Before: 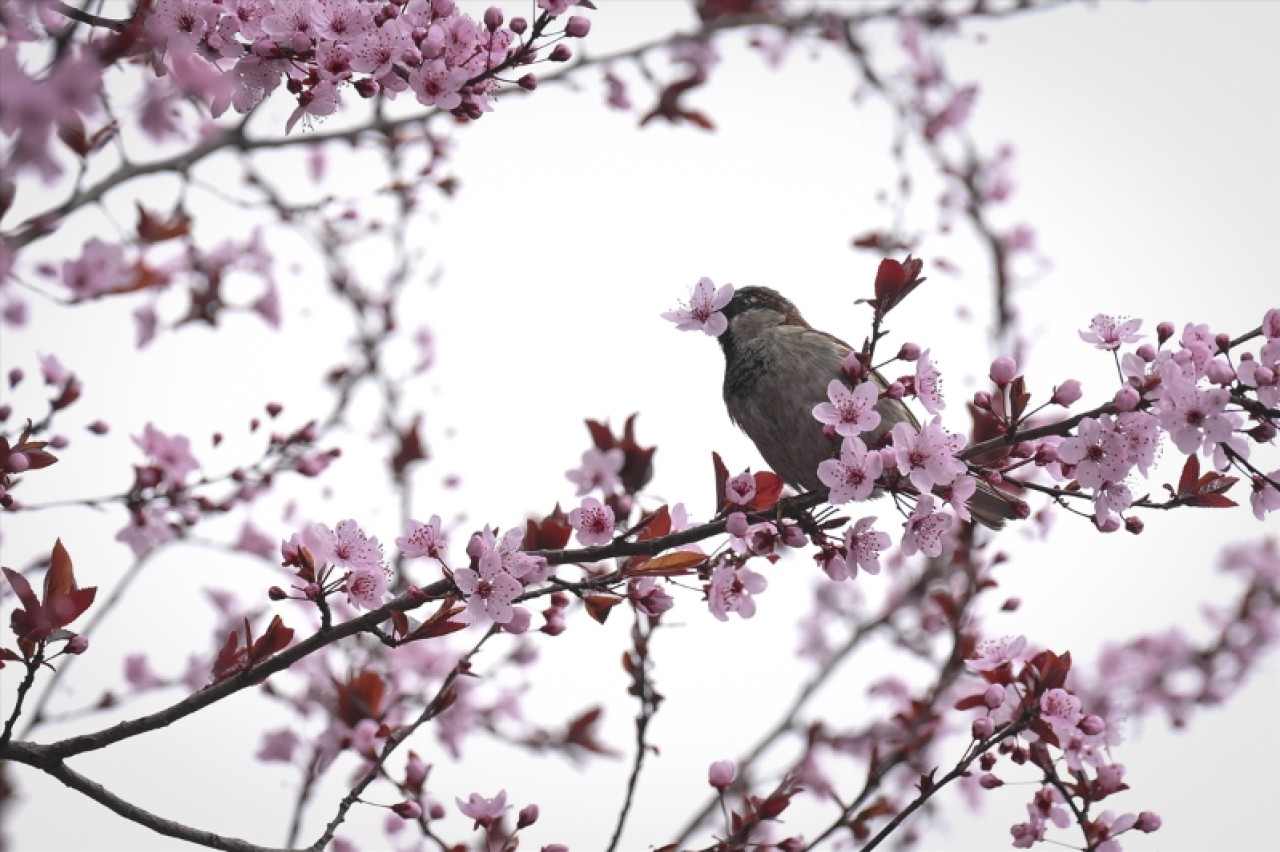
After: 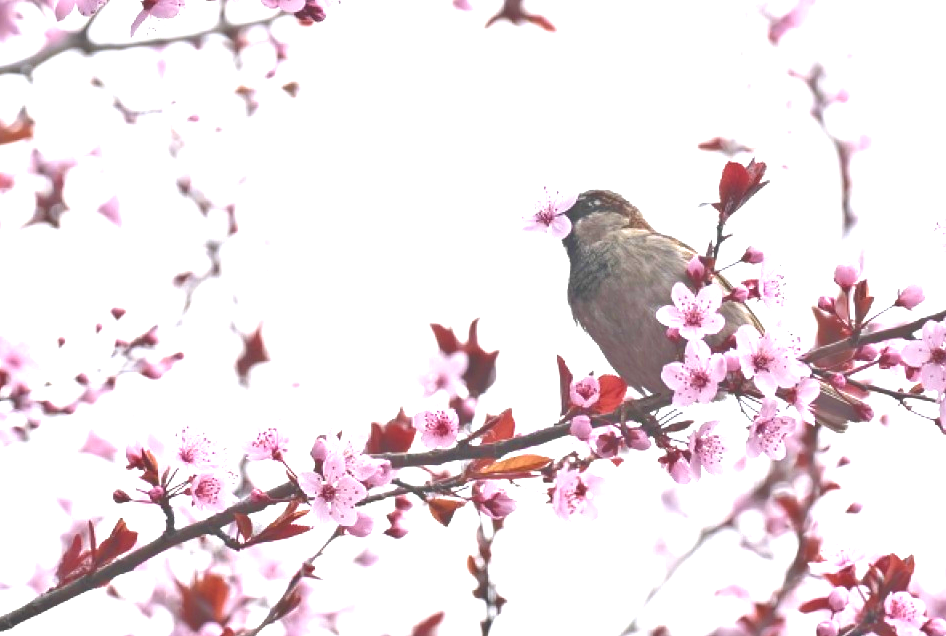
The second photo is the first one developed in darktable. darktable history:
velvia: on, module defaults
exposure: black level correction 0, exposure 1.393 EV, compensate exposure bias true, compensate highlight preservation false
crop and rotate: left 12.201%, top 11.39%, right 13.847%, bottom 13.884%
tone equalizer: -7 EV 0.147 EV, -6 EV 0.588 EV, -5 EV 1.14 EV, -4 EV 1.31 EV, -3 EV 1.15 EV, -2 EV 0.6 EV, -1 EV 0.156 EV
